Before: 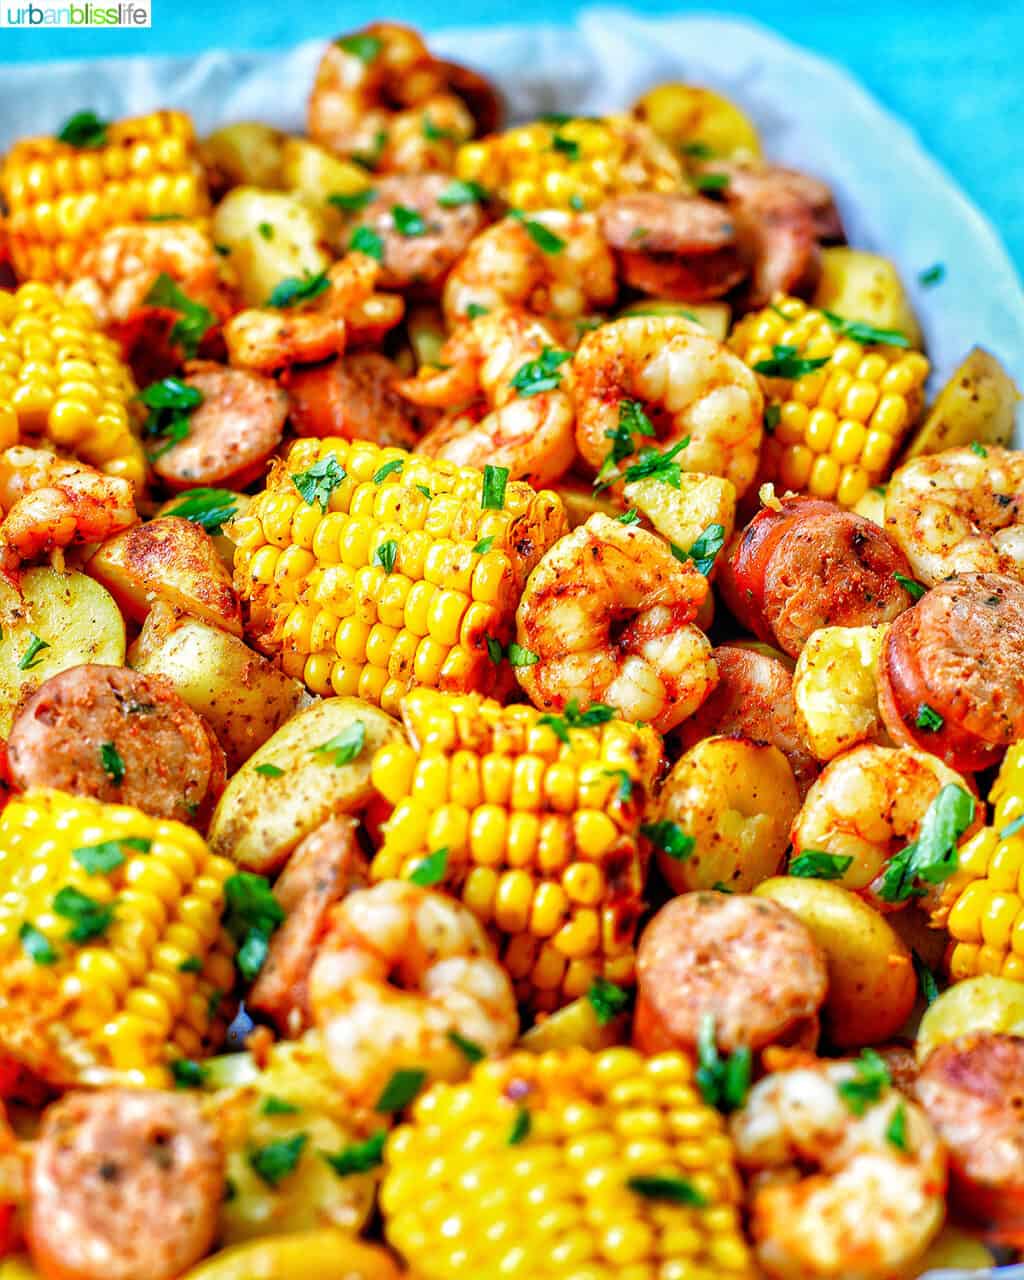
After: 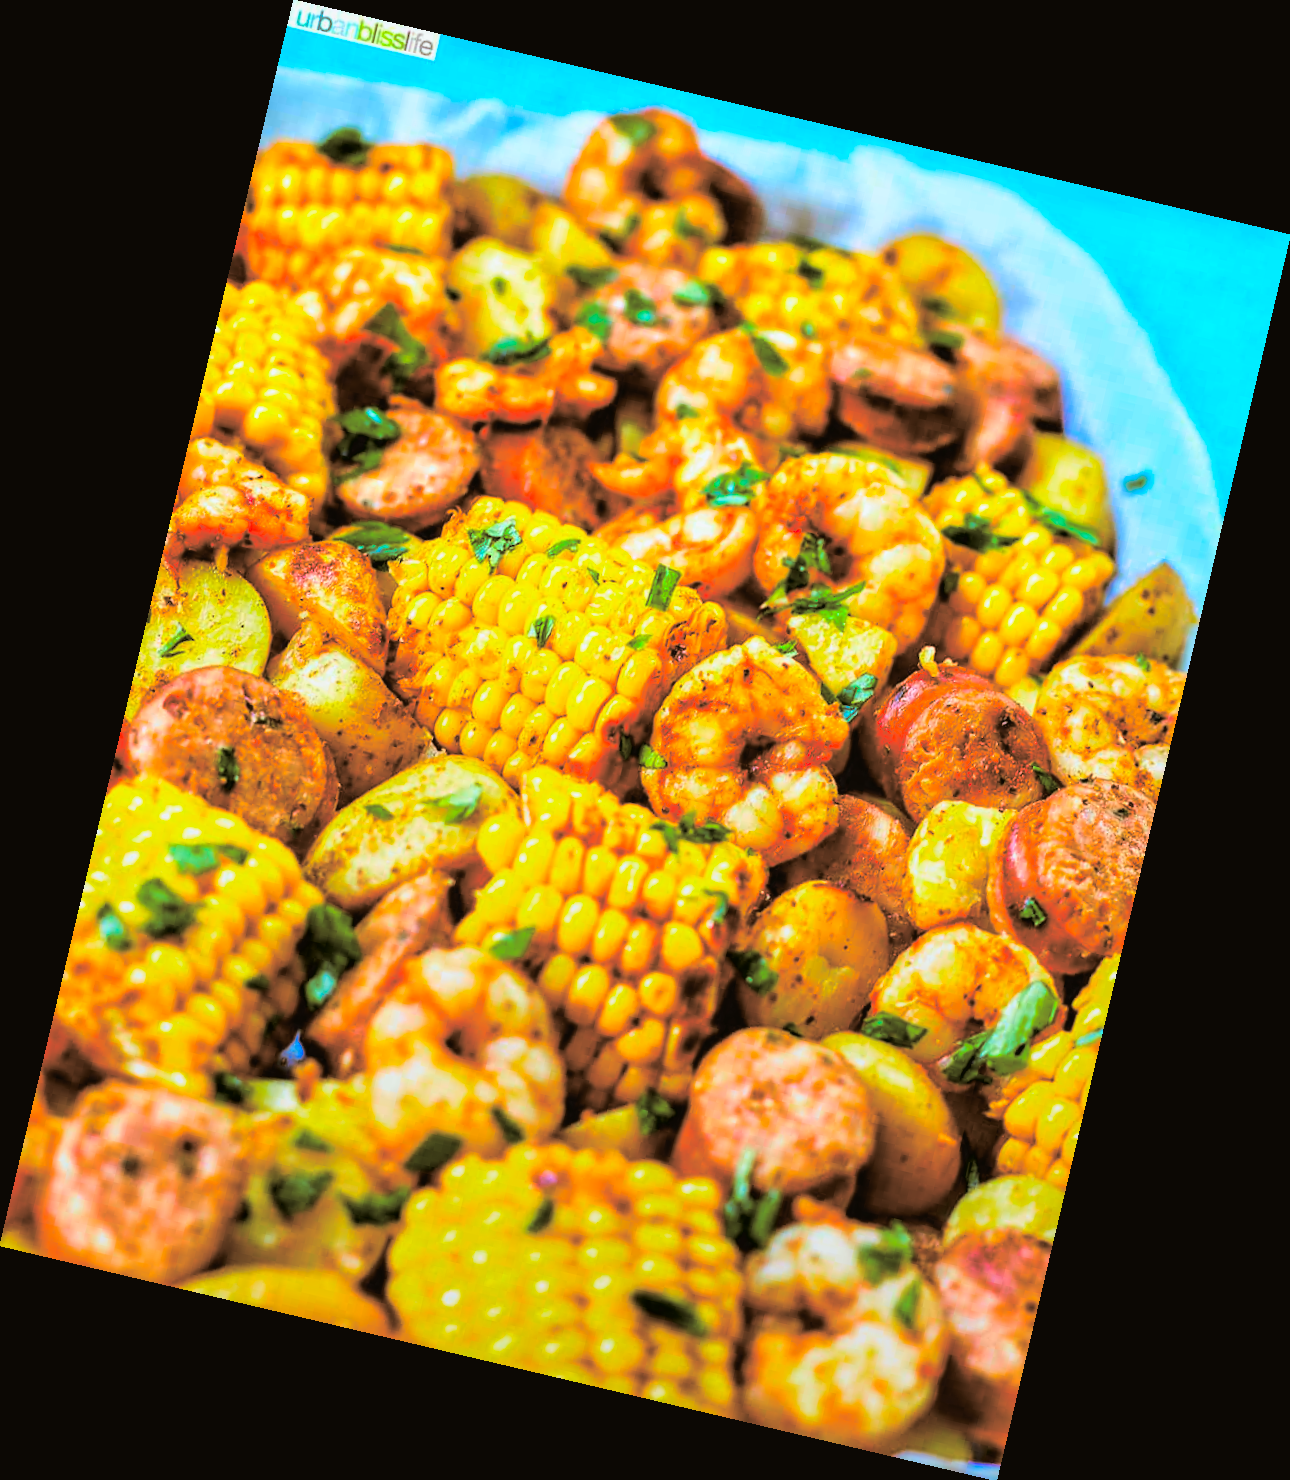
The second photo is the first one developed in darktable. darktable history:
split-toning: shadows › hue 37.98°, highlights › hue 185.58°, balance -55.261
tone curve: curves: ch0 [(0, 0.021) (0.049, 0.044) (0.152, 0.14) (0.328, 0.357) (0.473, 0.529) (0.641, 0.705) (0.868, 0.887) (1, 0.969)]; ch1 [(0, 0) (0.322, 0.328) (0.43, 0.425) (0.474, 0.466) (0.502, 0.503) (0.522, 0.526) (0.564, 0.591) (0.602, 0.632) (0.677, 0.701) (0.859, 0.885) (1, 1)]; ch2 [(0, 0) (0.33, 0.301) (0.447, 0.44) (0.502, 0.505) (0.535, 0.554) (0.565, 0.598) (0.618, 0.629) (1, 1)], color space Lab, independent channels, preserve colors none
rotate and perspective: rotation 13.27°, automatic cropping off
color balance rgb: linear chroma grading › global chroma 15%, perceptual saturation grading › global saturation 30%
graduated density: rotation -180°, offset 27.42
